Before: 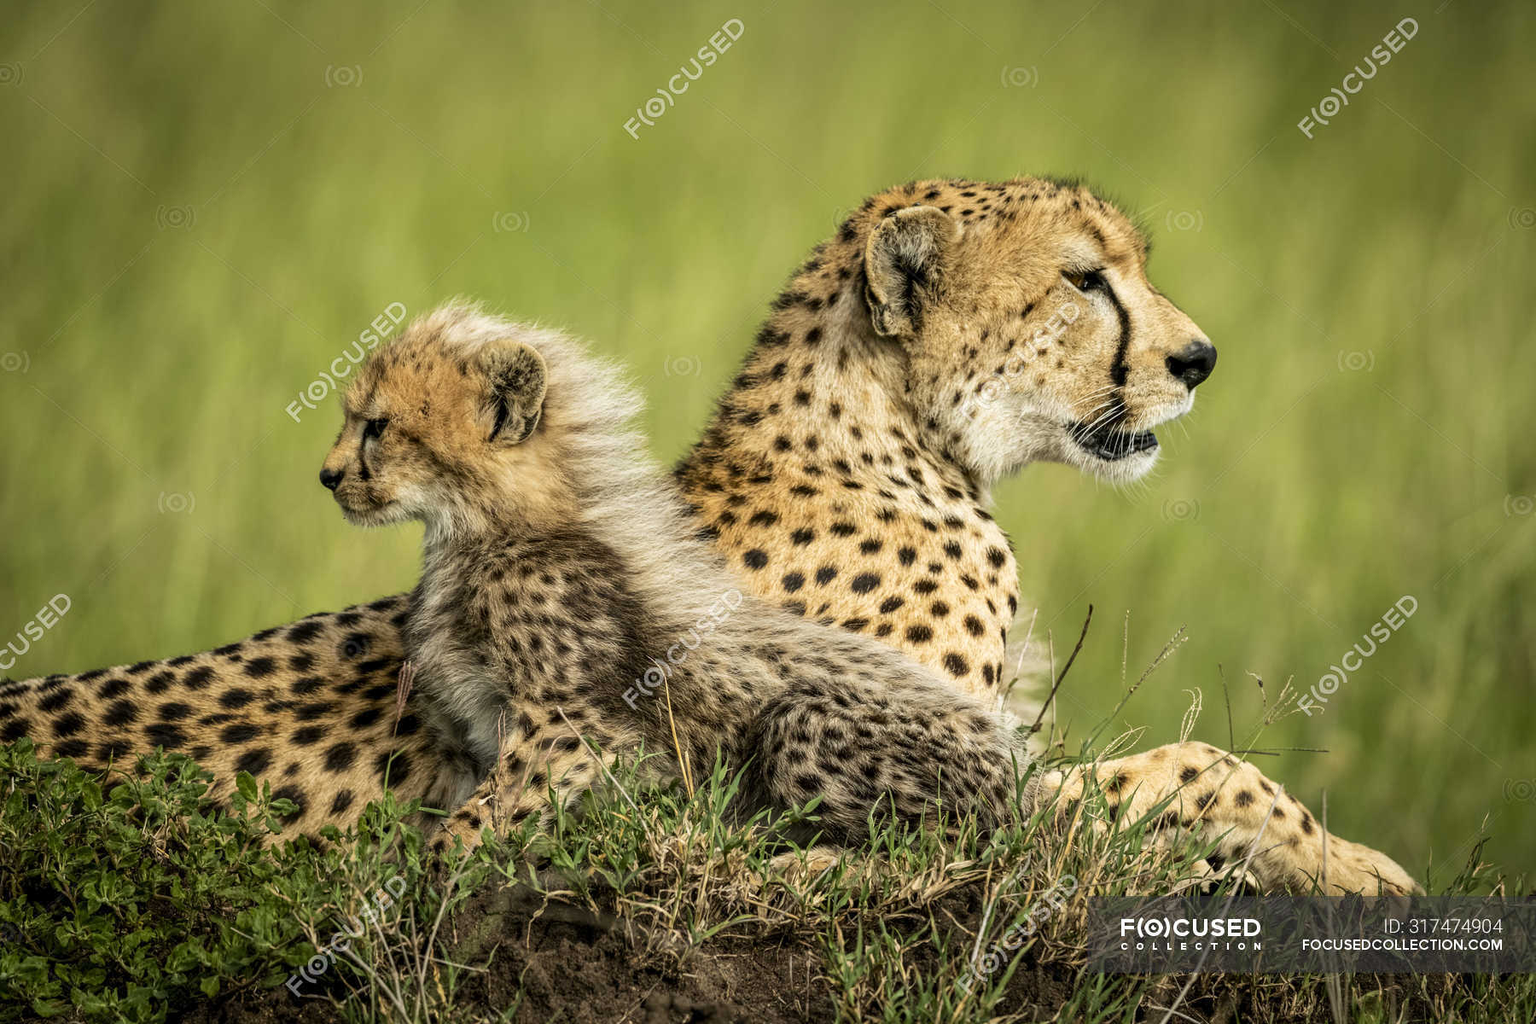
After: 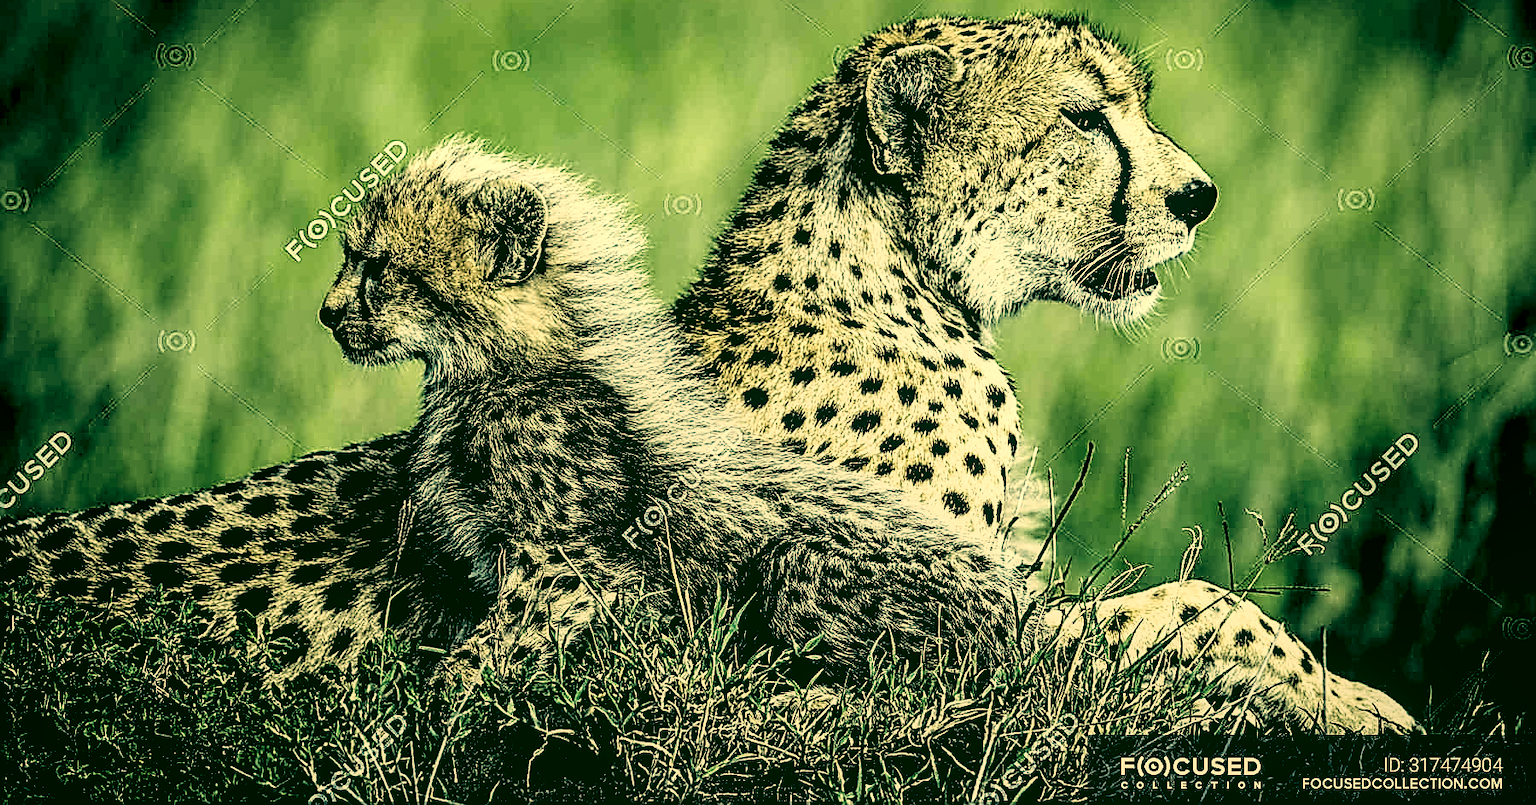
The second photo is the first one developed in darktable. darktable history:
exposure: exposure -0.041 EV, compensate highlight preservation false
crop and rotate: top 15.774%, bottom 5.506%
color correction: highlights a* 5.62, highlights b* 33.57, shadows a* -25.86, shadows b* 4.02
local contrast: highlights 55%, shadows 52%, detail 130%, midtone range 0.452
rgb curve: curves: ch0 [(0, 0.186) (0.314, 0.284) (0.576, 0.466) (0.805, 0.691) (0.936, 0.886)]; ch1 [(0, 0.186) (0.314, 0.284) (0.581, 0.534) (0.771, 0.746) (0.936, 0.958)]; ch2 [(0, 0.216) (0.275, 0.39) (1, 1)], mode RGB, independent channels, compensate middle gray true, preserve colors none
levels: levels [0.514, 0.759, 1]
sharpen: amount 2
base curve: curves: ch0 [(0, 0) (0.007, 0.004) (0.027, 0.03) (0.046, 0.07) (0.207, 0.54) (0.442, 0.872) (0.673, 0.972) (1, 1)], preserve colors none
